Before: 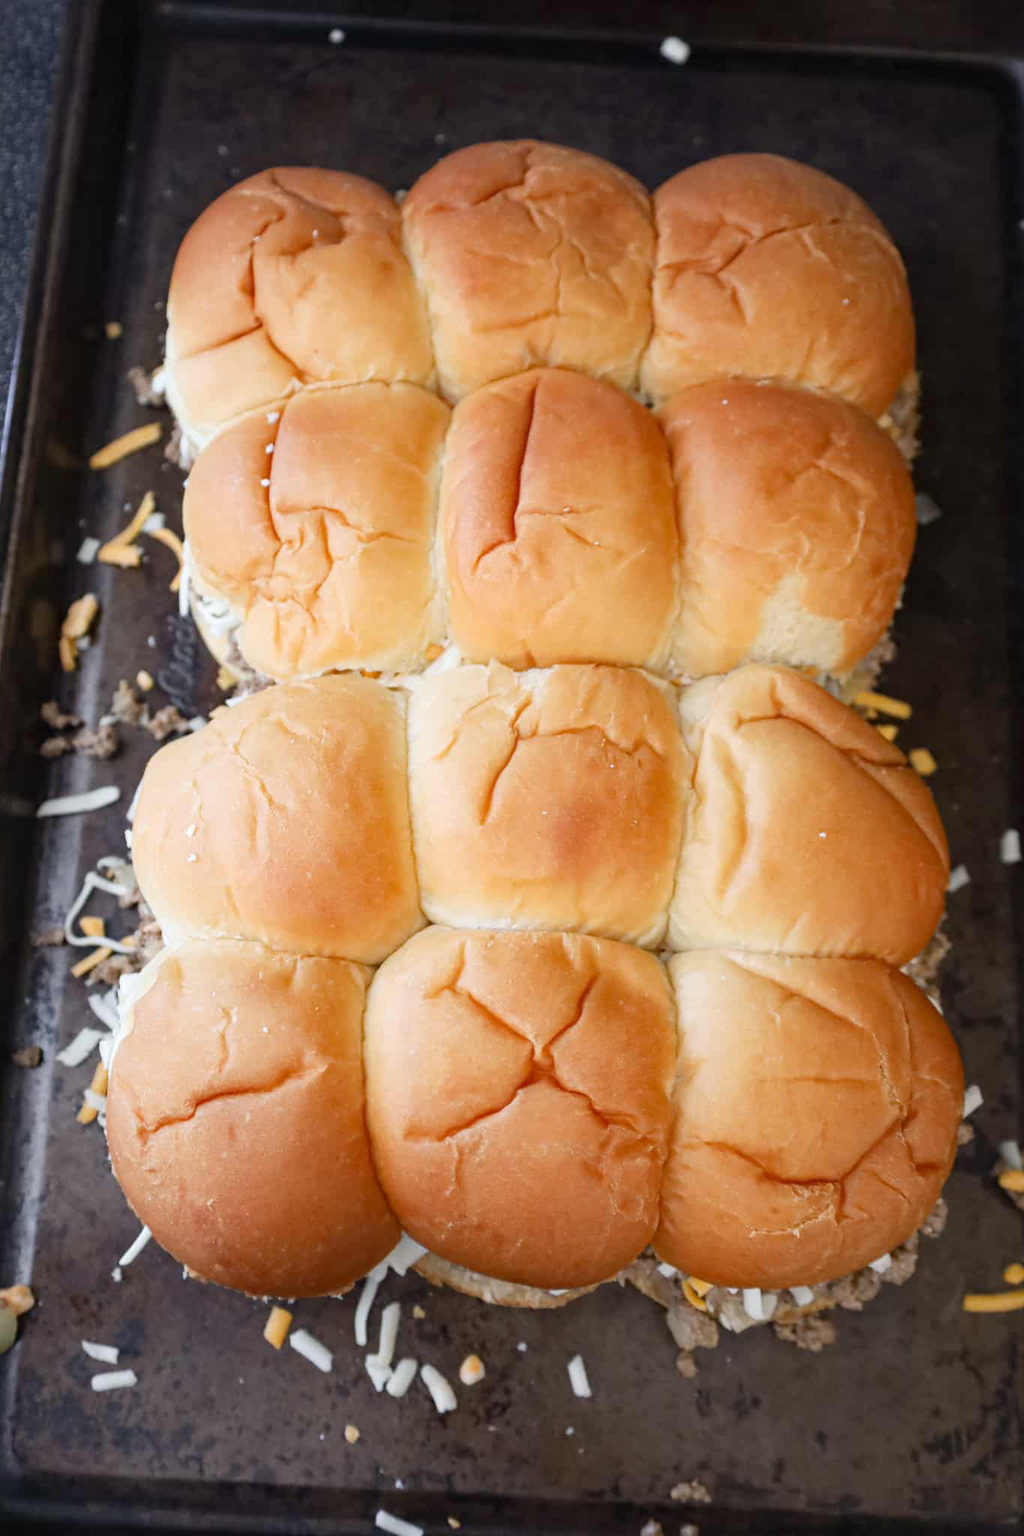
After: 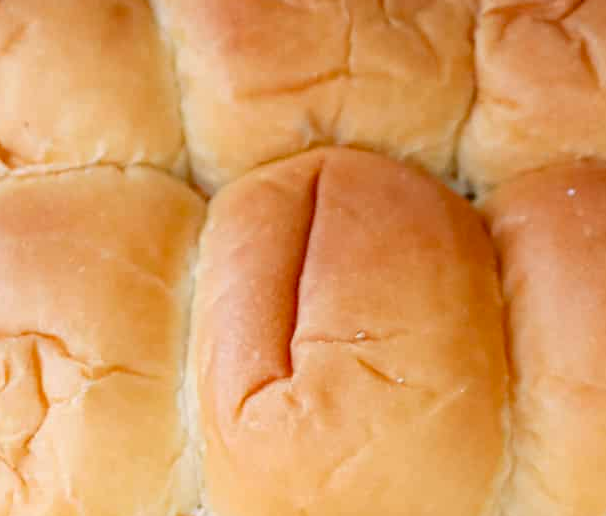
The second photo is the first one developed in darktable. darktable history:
exposure: black level correction 0.009, compensate exposure bias true, compensate highlight preservation false
crop: left 28.952%, top 16.844%, right 26.611%, bottom 57.937%
